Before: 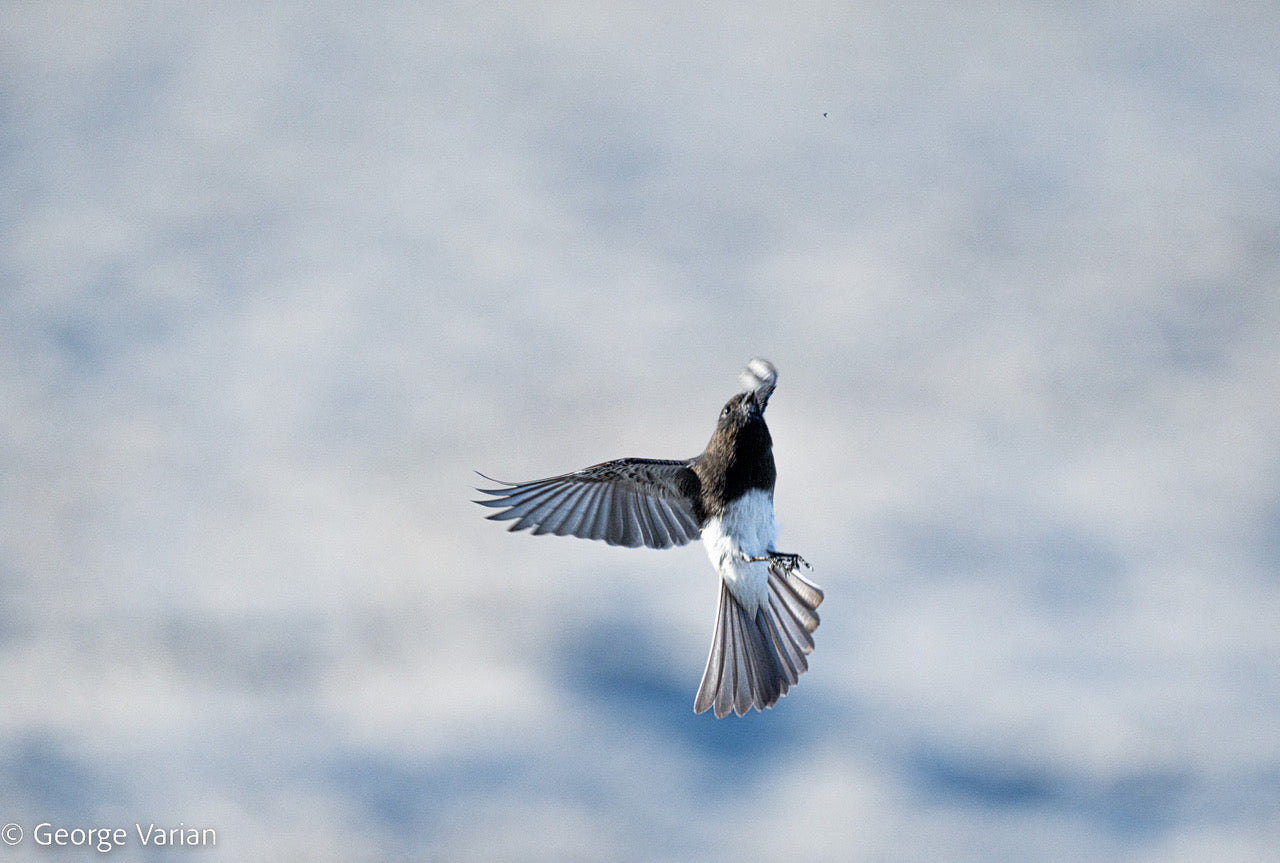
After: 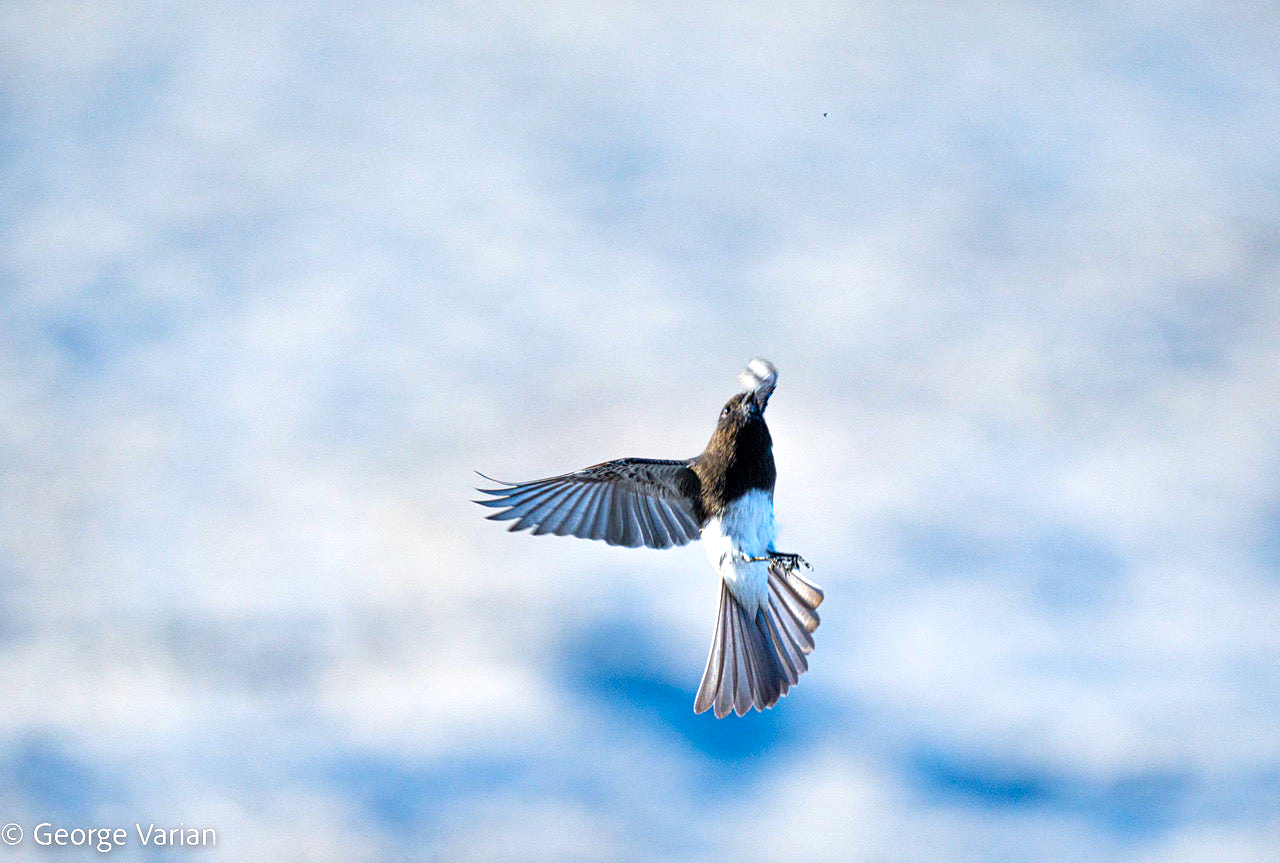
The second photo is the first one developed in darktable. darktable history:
color balance rgb: linear chroma grading › global chroma 15.576%, perceptual saturation grading › global saturation 41.525%, perceptual brilliance grading › global brilliance 10.791%, global vibrance 30.221%
